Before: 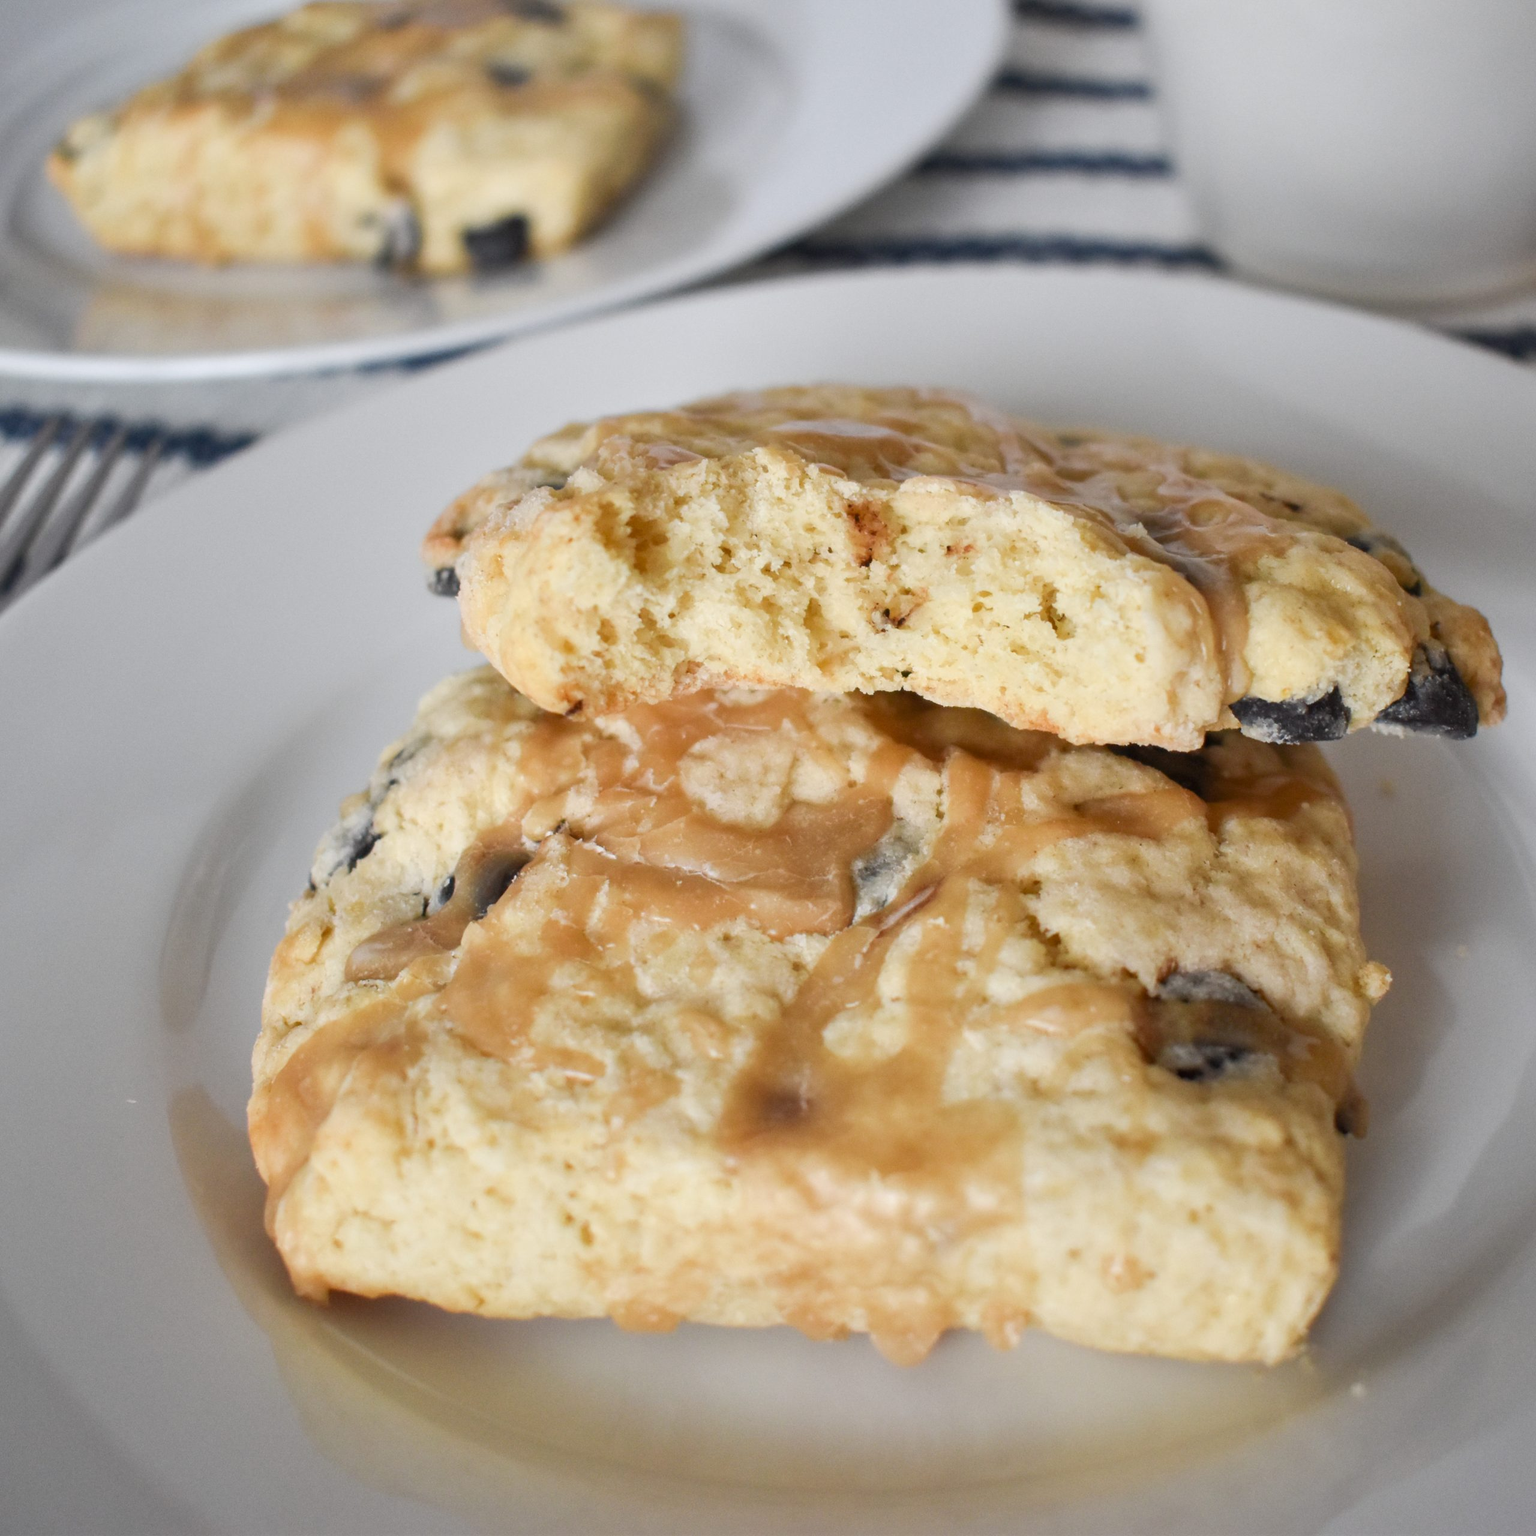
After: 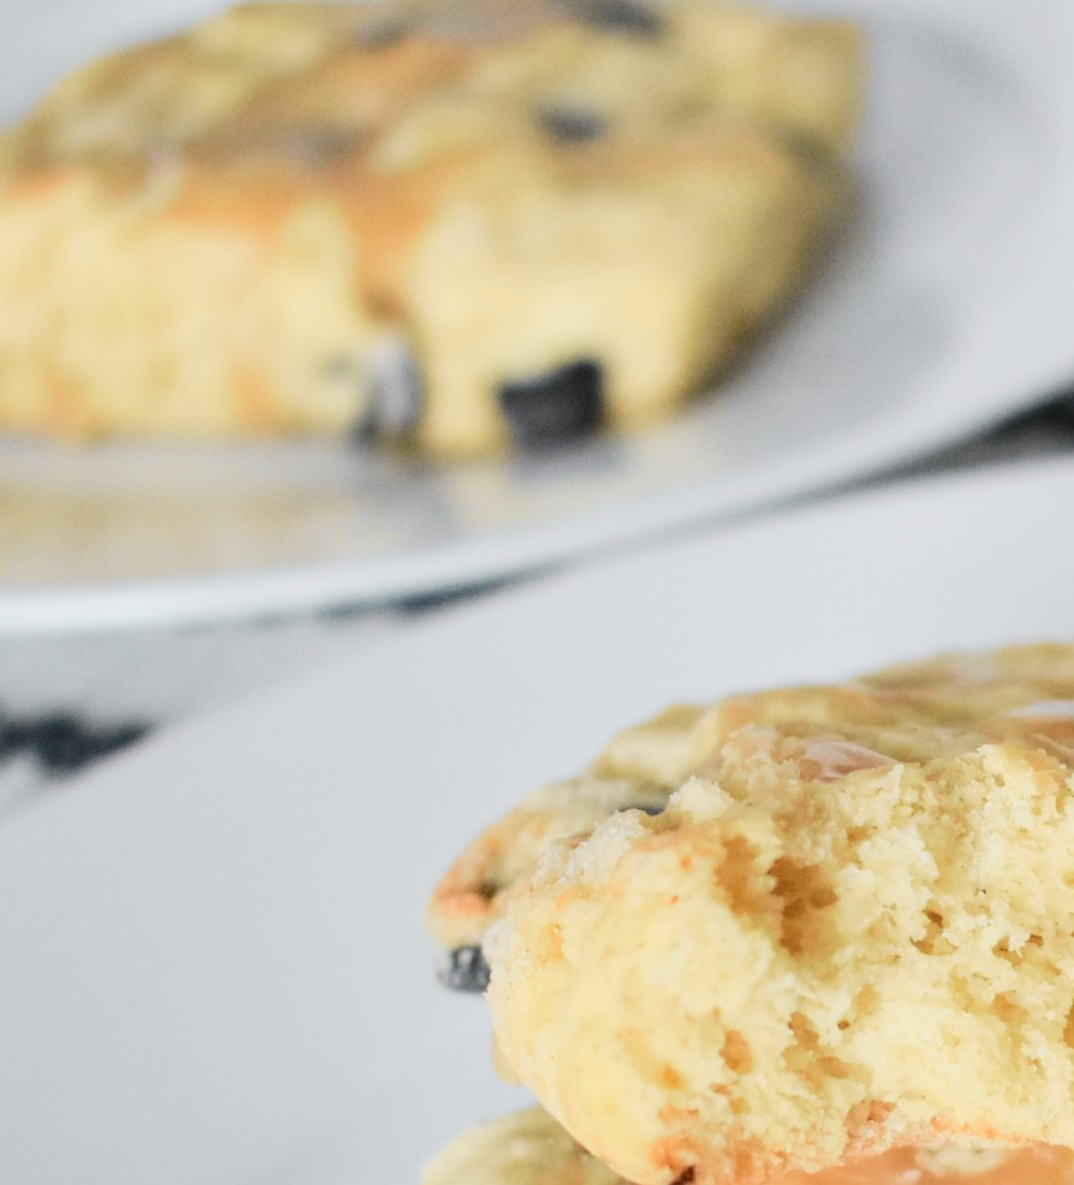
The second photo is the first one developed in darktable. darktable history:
tone curve: curves: ch0 [(0, 0.026) (0.104, 0.1) (0.233, 0.262) (0.398, 0.507) (0.498, 0.621) (0.65, 0.757) (0.835, 0.883) (1, 0.961)]; ch1 [(0, 0) (0.346, 0.307) (0.408, 0.369) (0.453, 0.457) (0.482, 0.476) (0.502, 0.498) (0.521, 0.507) (0.553, 0.554) (0.638, 0.646) (0.693, 0.727) (1, 1)]; ch2 [(0, 0) (0.366, 0.337) (0.434, 0.46) (0.485, 0.494) (0.5, 0.494) (0.511, 0.508) (0.537, 0.55) (0.579, 0.599) (0.663, 0.67) (1, 1)], color space Lab, independent channels, preserve colors none
crop and rotate: left 10.817%, top 0.062%, right 47.194%, bottom 53.626%
